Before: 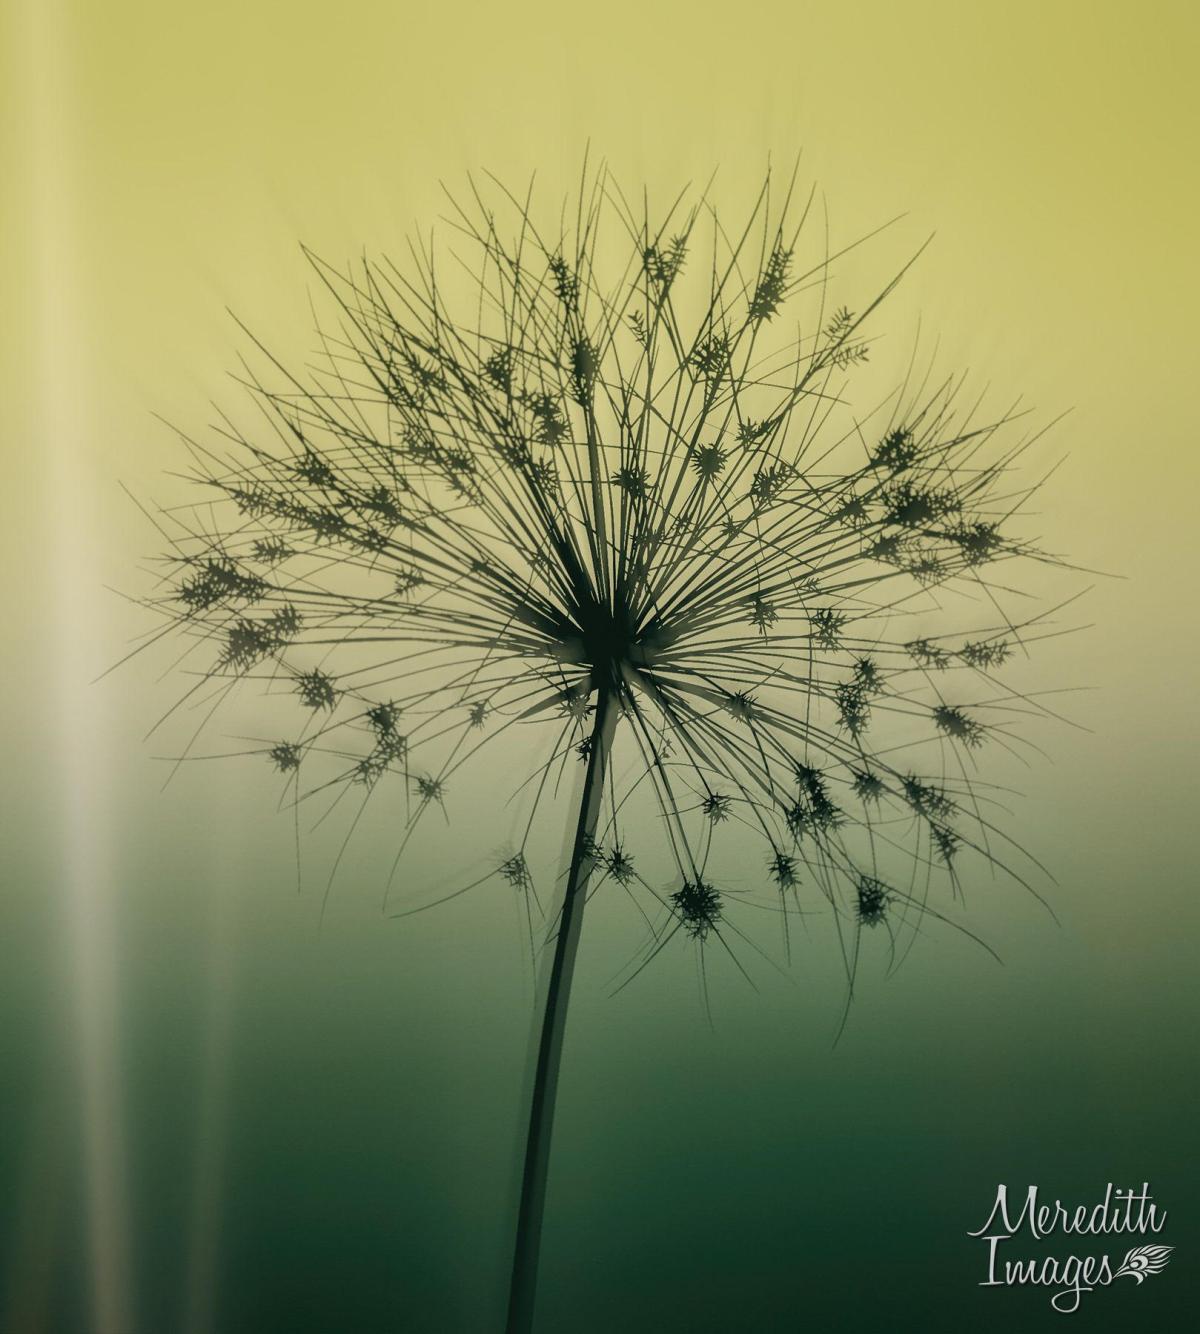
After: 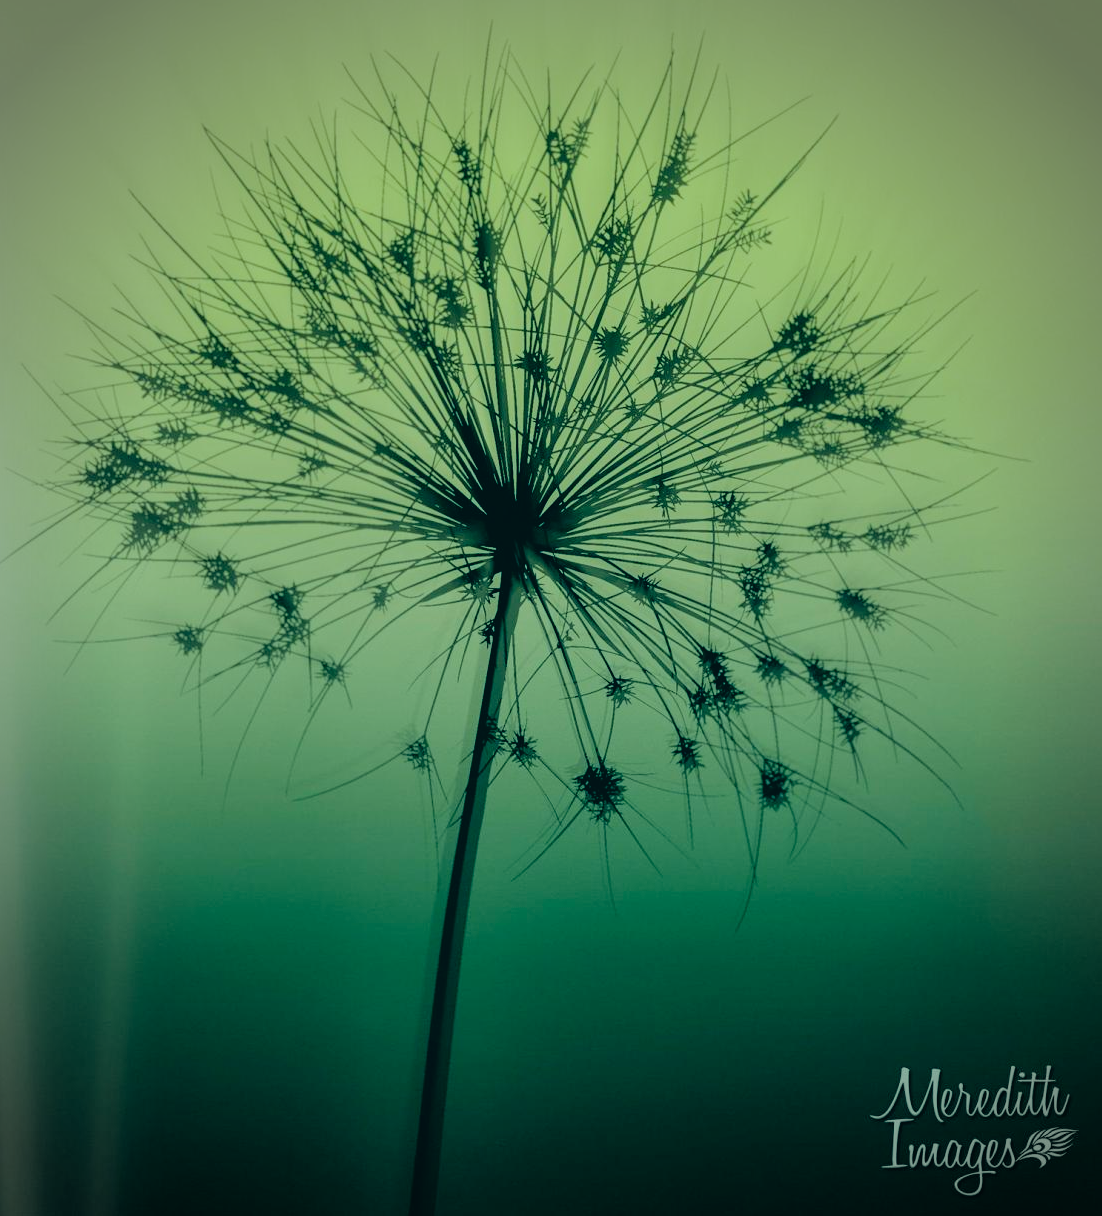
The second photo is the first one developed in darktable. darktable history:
vignetting: fall-off start 73.76%, unbound false
crop and rotate: left 8.133%, top 8.774%
color correction: highlights a* -19.71, highlights b* 9.8, shadows a* -20.15, shadows b* -10.21
filmic rgb: black relative exposure -7.78 EV, white relative exposure 4.38 EV, hardness 3.75, latitude 37.25%, contrast 0.968, highlights saturation mix 9.02%, shadows ↔ highlights balance 4.21%
